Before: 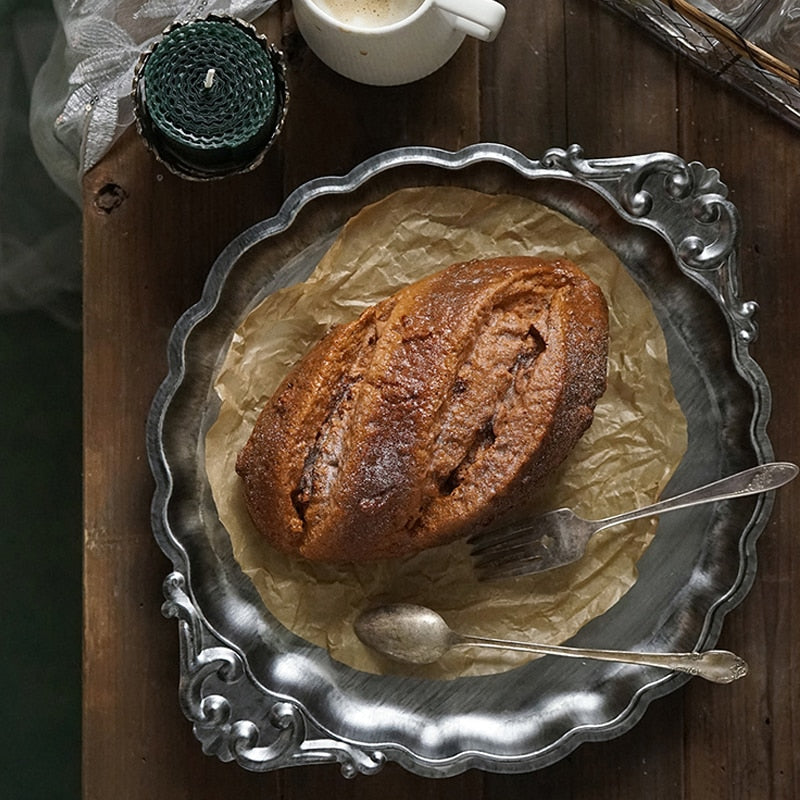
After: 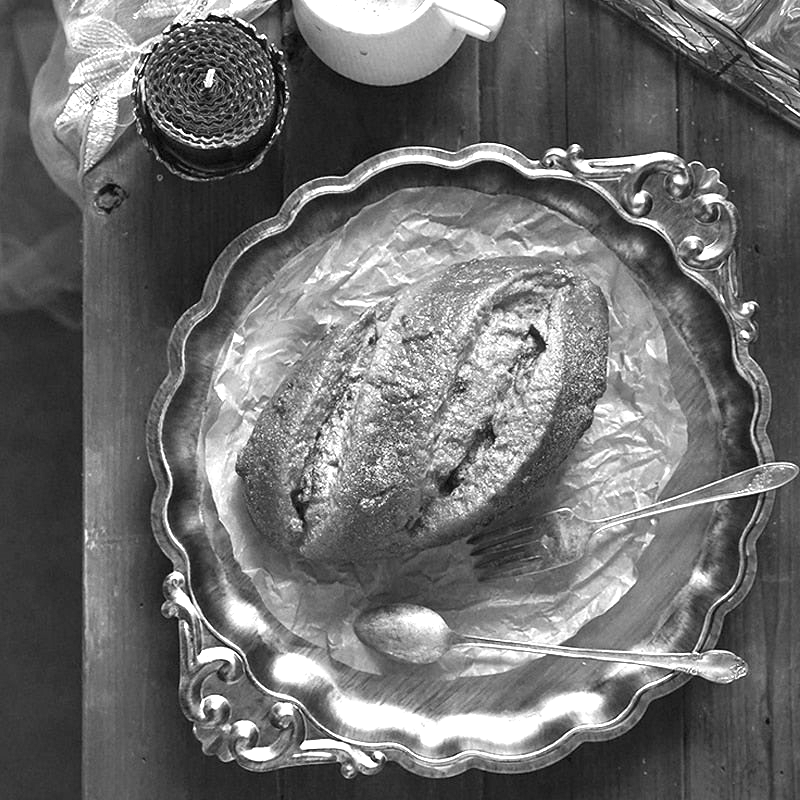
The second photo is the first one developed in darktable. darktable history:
exposure: black level correction 0, exposure 1.625 EV, compensate exposure bias true, compensate highlight preservation false
monochrome: a 14.95, b -89.96
